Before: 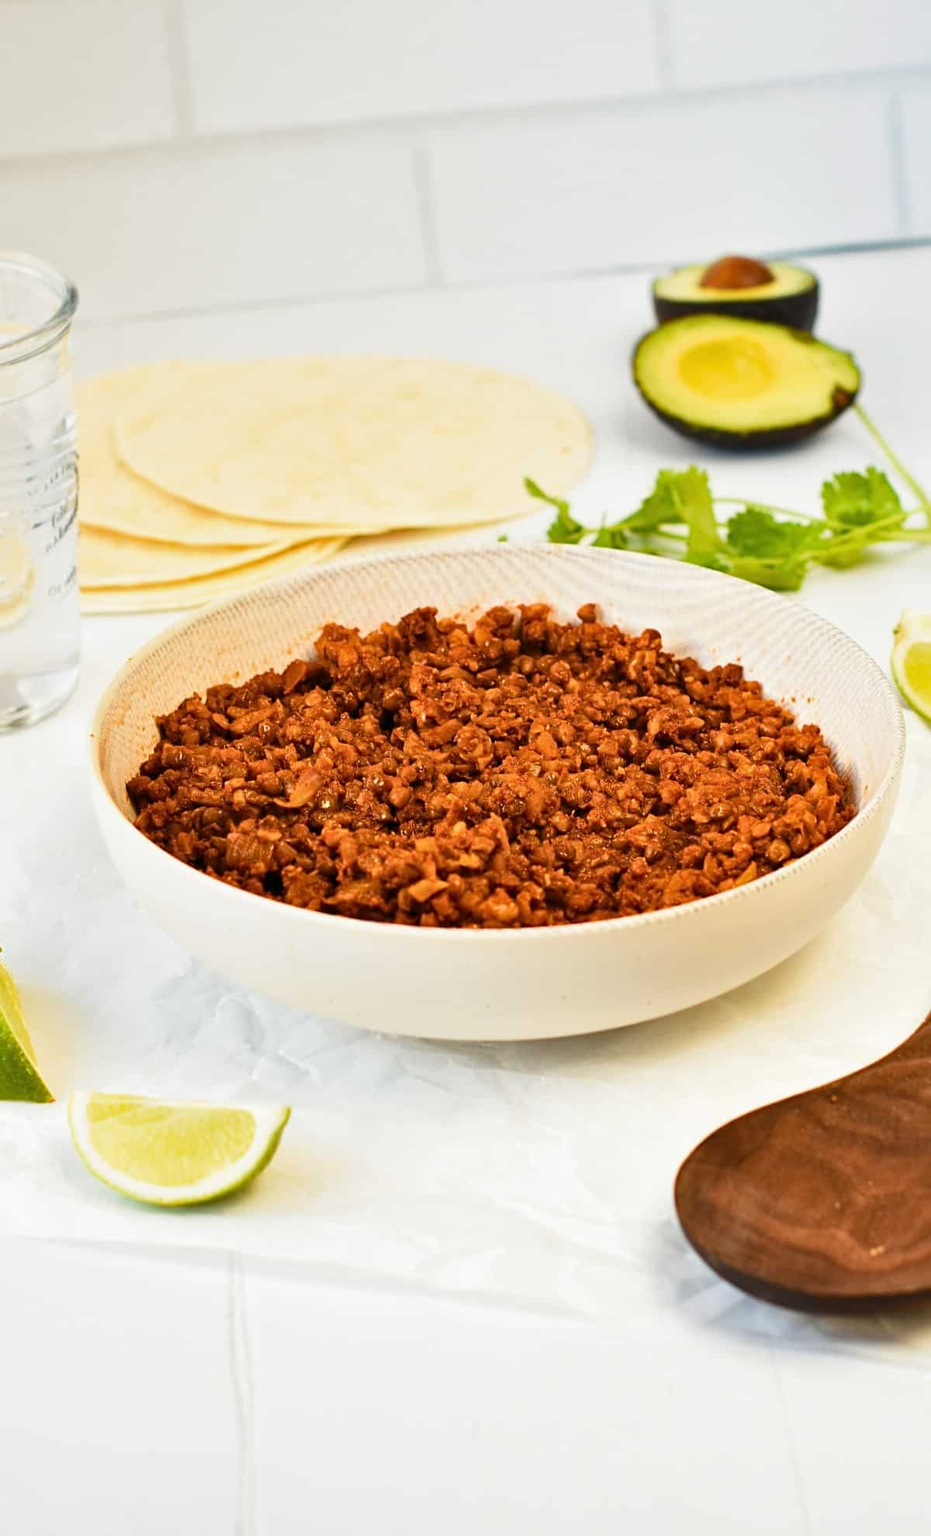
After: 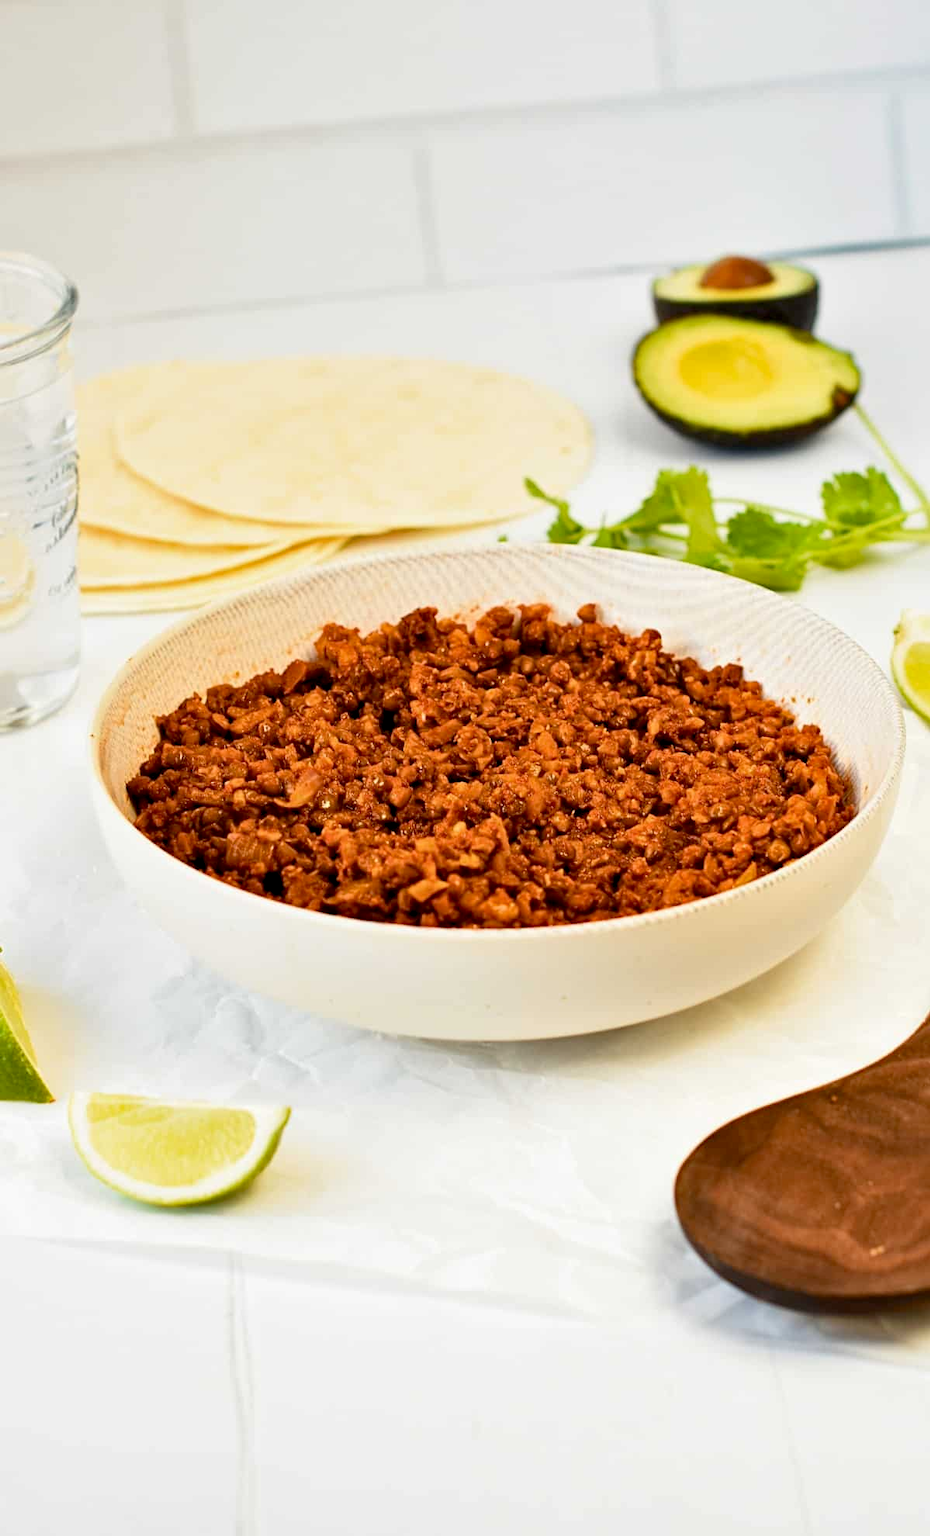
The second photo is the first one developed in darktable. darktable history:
exposure: black level correction 0.007, compensate exposure bias true, compensate highlight preservation false
